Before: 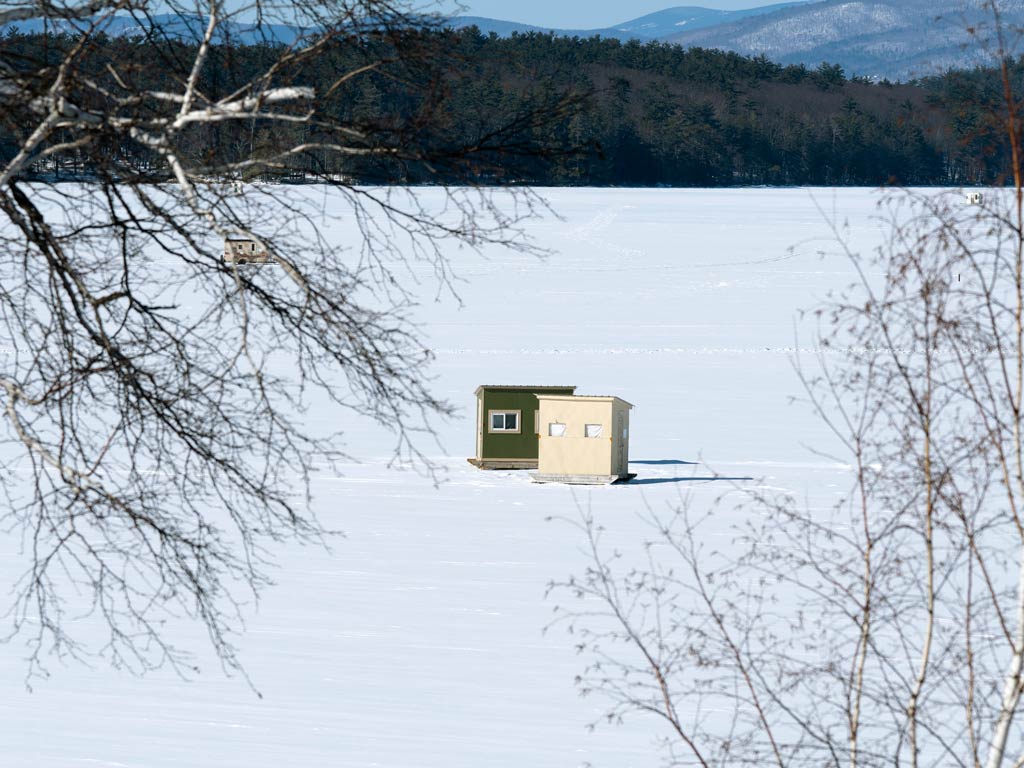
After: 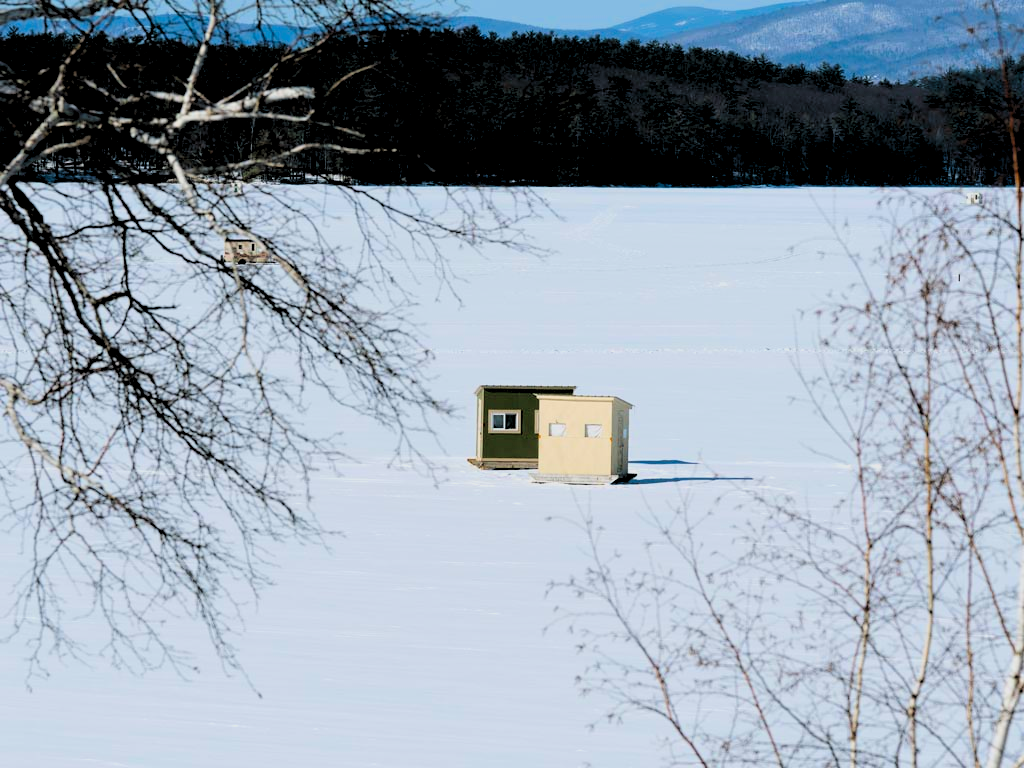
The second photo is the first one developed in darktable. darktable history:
color correction: highlights b* 0.005, saturation 1.34
exposure: exposure 0.03 EV, compensate highlight preservation false
filmic rgb: black relative exposure -4.38 EV, white relative exposure 4.56 EV, hardness 2.38, contrast 1.058, color science v6 (2022)
levels: levels [0.062, 0.494, 0.925]
